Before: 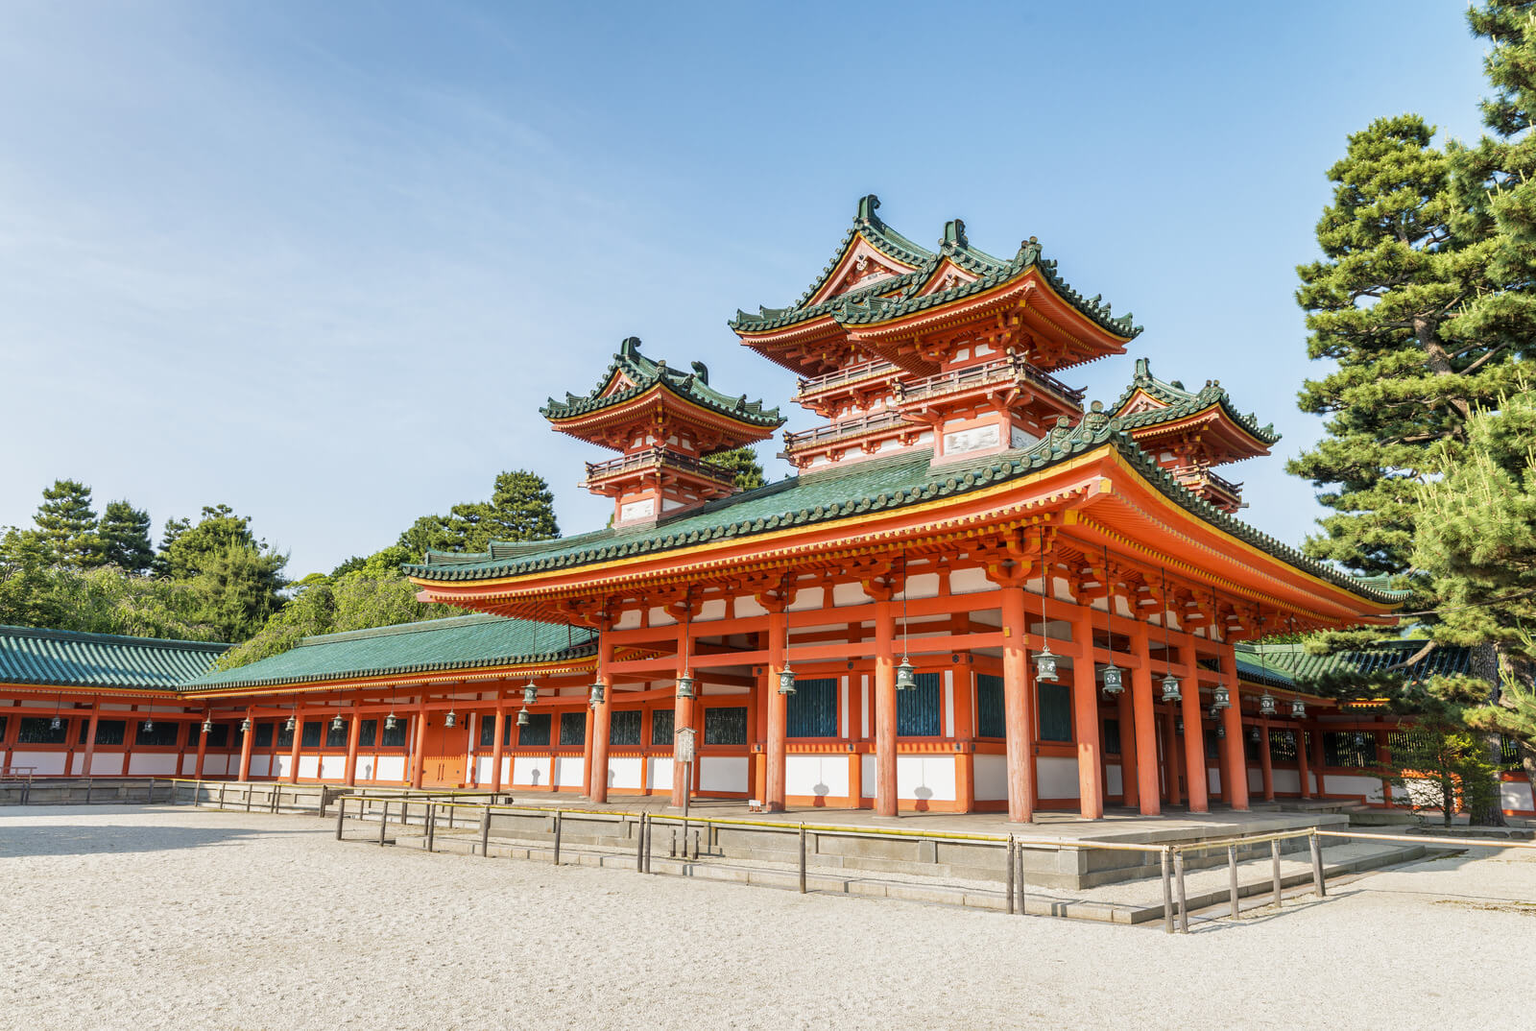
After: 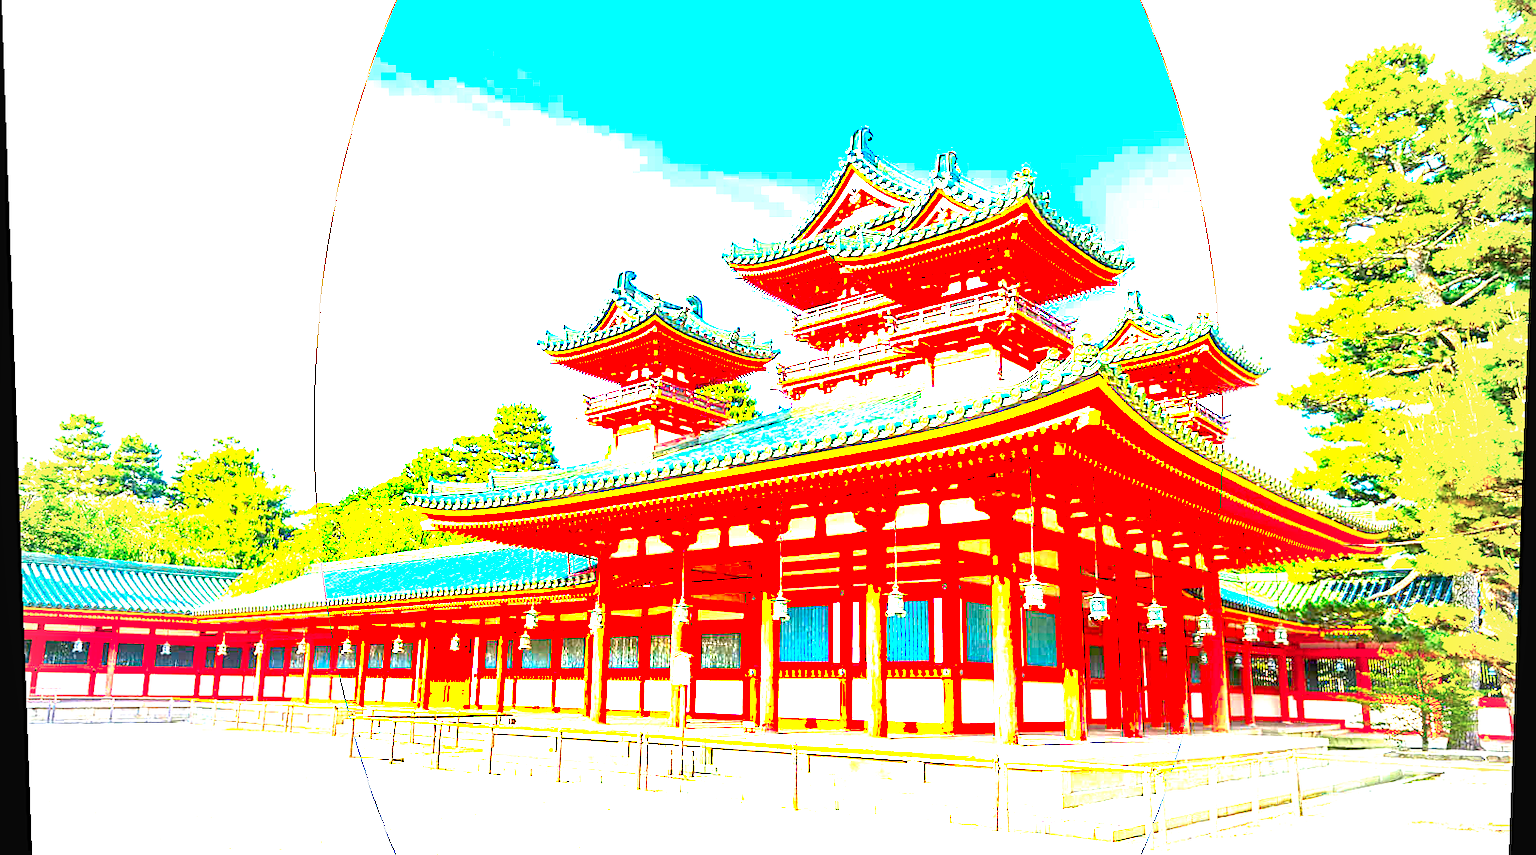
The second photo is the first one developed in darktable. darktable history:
crop: top 7.625%, bottom 8.027%
exposure: black level correction 0, exposure 4 EV, compensate exposure bias true, compensate highlight preservation false
vignetting: fall-off start 97%, fall-off radius 100%, width/height ratio 0.609, unbound false
color correction: saturation 3
rotate and perspective: lens shift (vertical) 0.048, lens shift (horizontal) -0.024, automatic cropping off
sharpen: on, module defaults
color balance rgb: perceptual saturation grading › global saturation 20%, perceptual saturation grading › highlights -25%, perceptual saturation grading › shadows 25%
